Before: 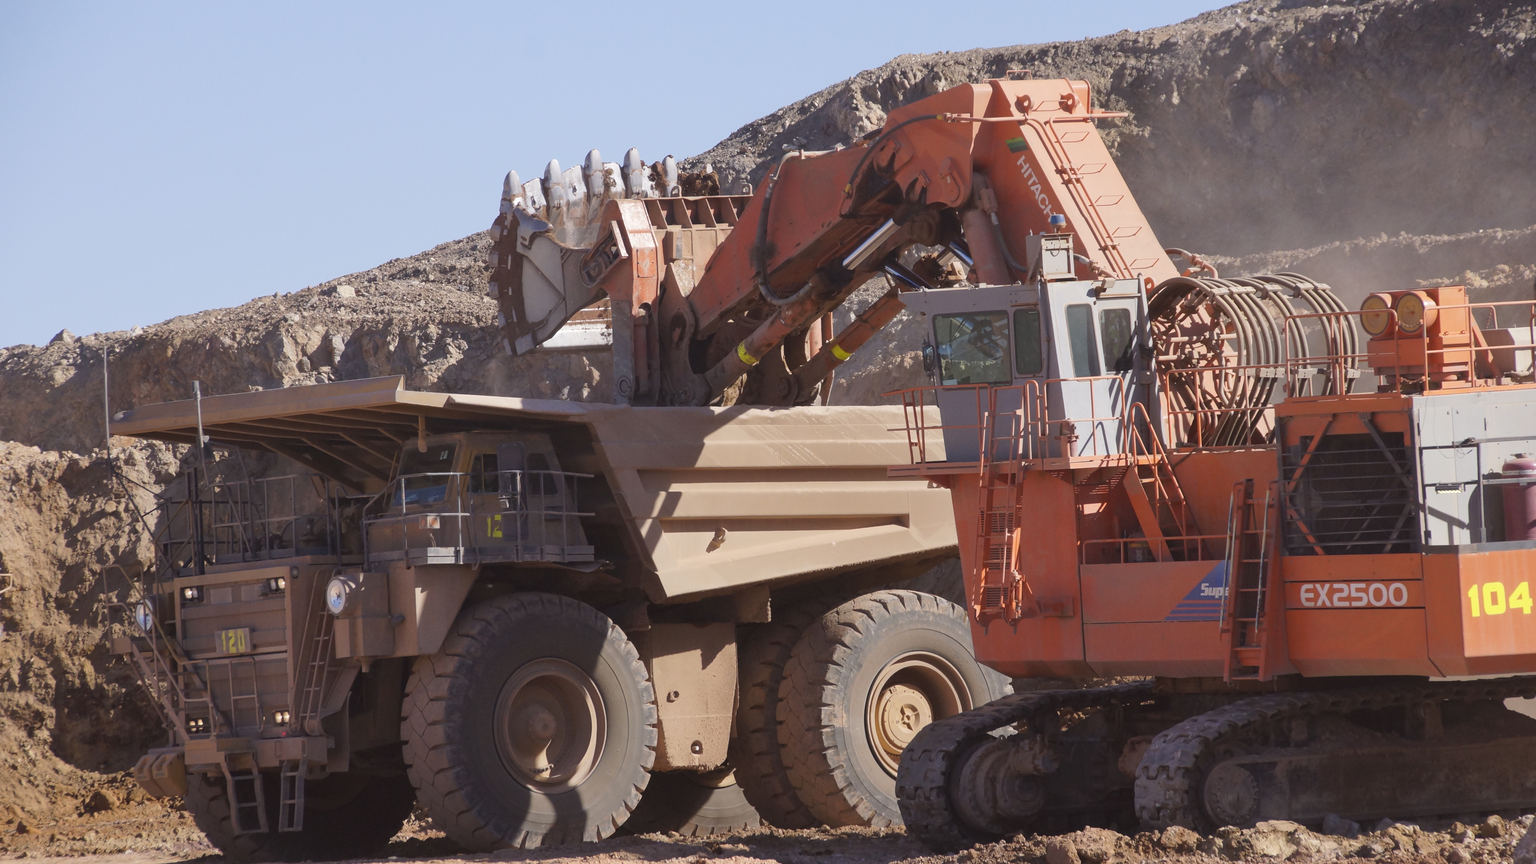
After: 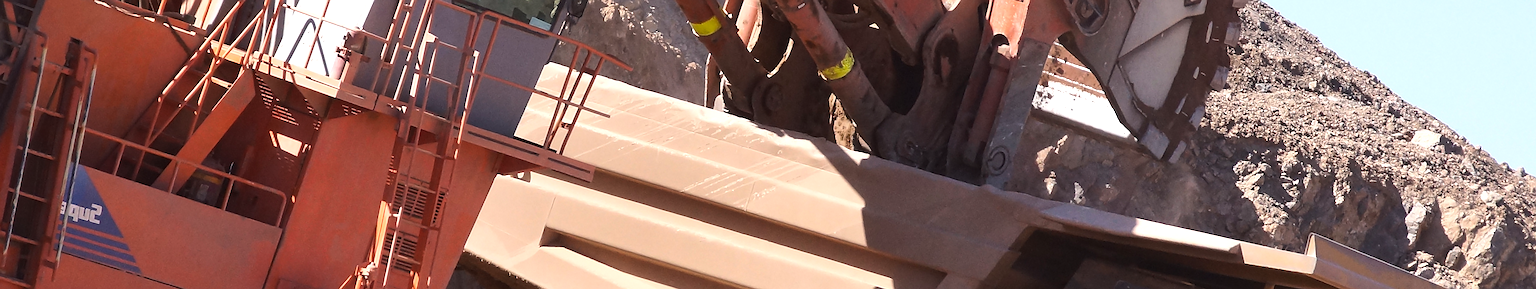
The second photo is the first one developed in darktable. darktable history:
crop and rotate: angle 16.12°, top 30.835%, bottom 35.653%
tone equalizer: -8 EV -0.75 EV, -7 EV -0.7 EV, -6 EV -0.6 EV, -5 EV -0.4 EV, -3 EV 0.4 EV, -2 EV 0.6 EV, -1 EV 0.7 EV, +0 EV 0.75 EV, edges refinement/feathering 500, mask exposure compensation -1.57 EV, preserve details no
rotate and perspective: rotation 0.192°, lens shift (horizontal) -0.015, crop left 0.005, crop right 0.996, crop top 0.006, crop bottom 0.99
sharpen: radius 1.4, amount 1.25, threshold 0.7
